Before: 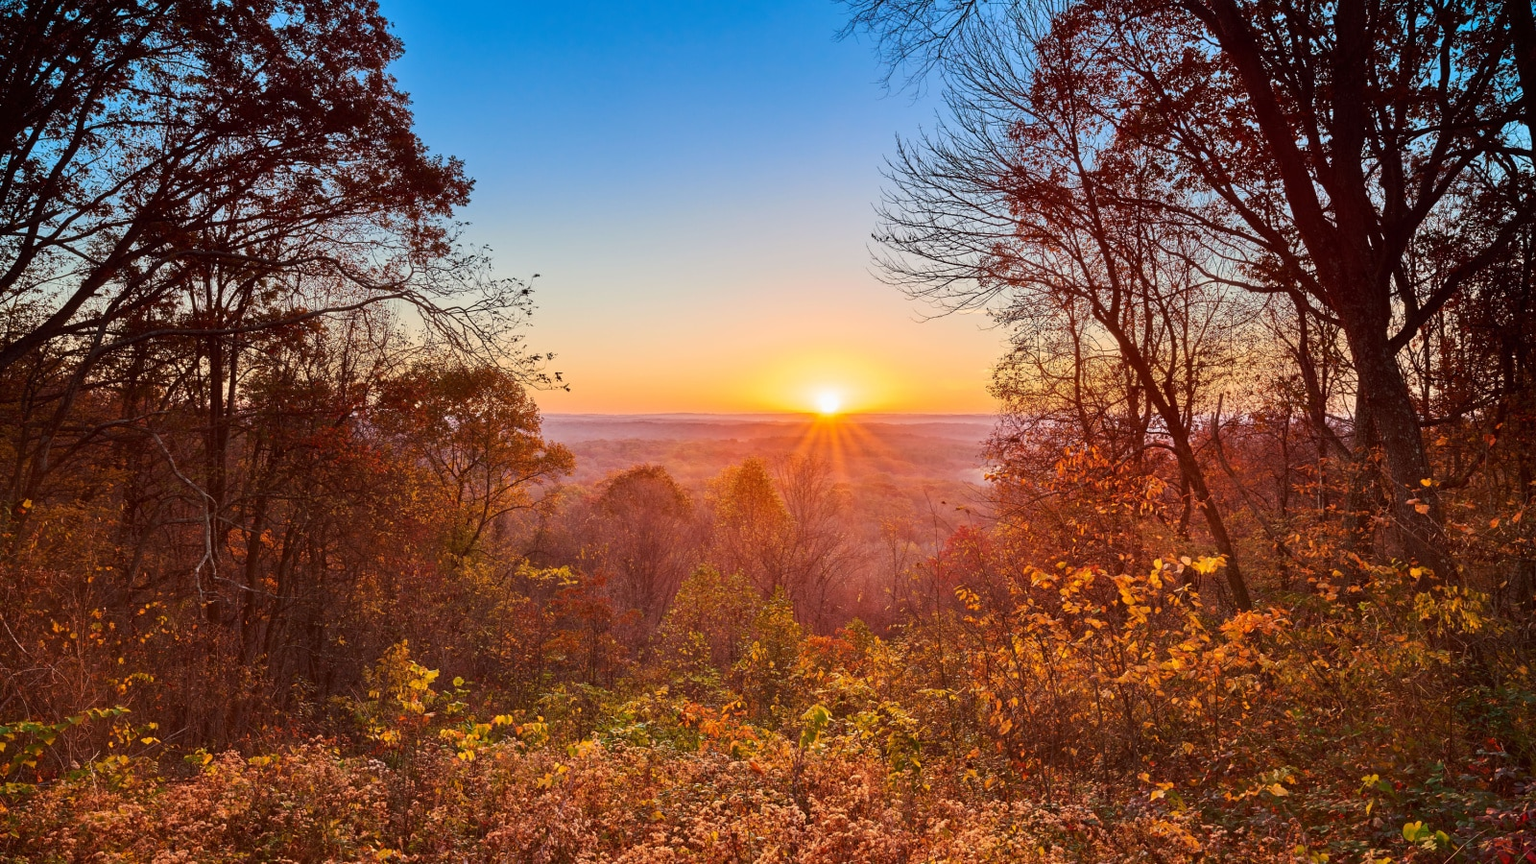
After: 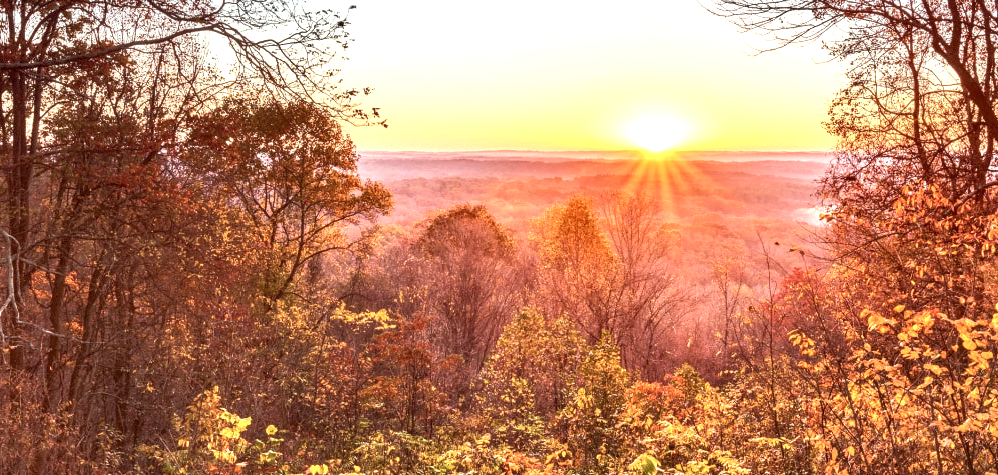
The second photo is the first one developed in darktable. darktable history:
exposure: black level correction 0, exposure 1 EV, compensate highlight preservation false
crop: left 12.896%, top 31.117%, right 24.704%, bottom 15.998%
shadows and highlights: shadows 37.39, highlights -27.99, soften with gaussian
local contrast: detail 150%
color correction: highlights b* 0.041, saturation 0.847
tone equalizer: -8 EV -0.492 EV, -7 EV -0.315 EV, -6 EV -0.114 EV, -5 EV 0.426 EV, -4 EV 0.973 EV, -3 EV 0.775 EV, -2 EV -0.01 EV, -1 EV 0.14 EV, +0 EV -0.007 EV, smoothing diameter 24.83%, edges refinement/feathering 11.28, preserve details guided filter
